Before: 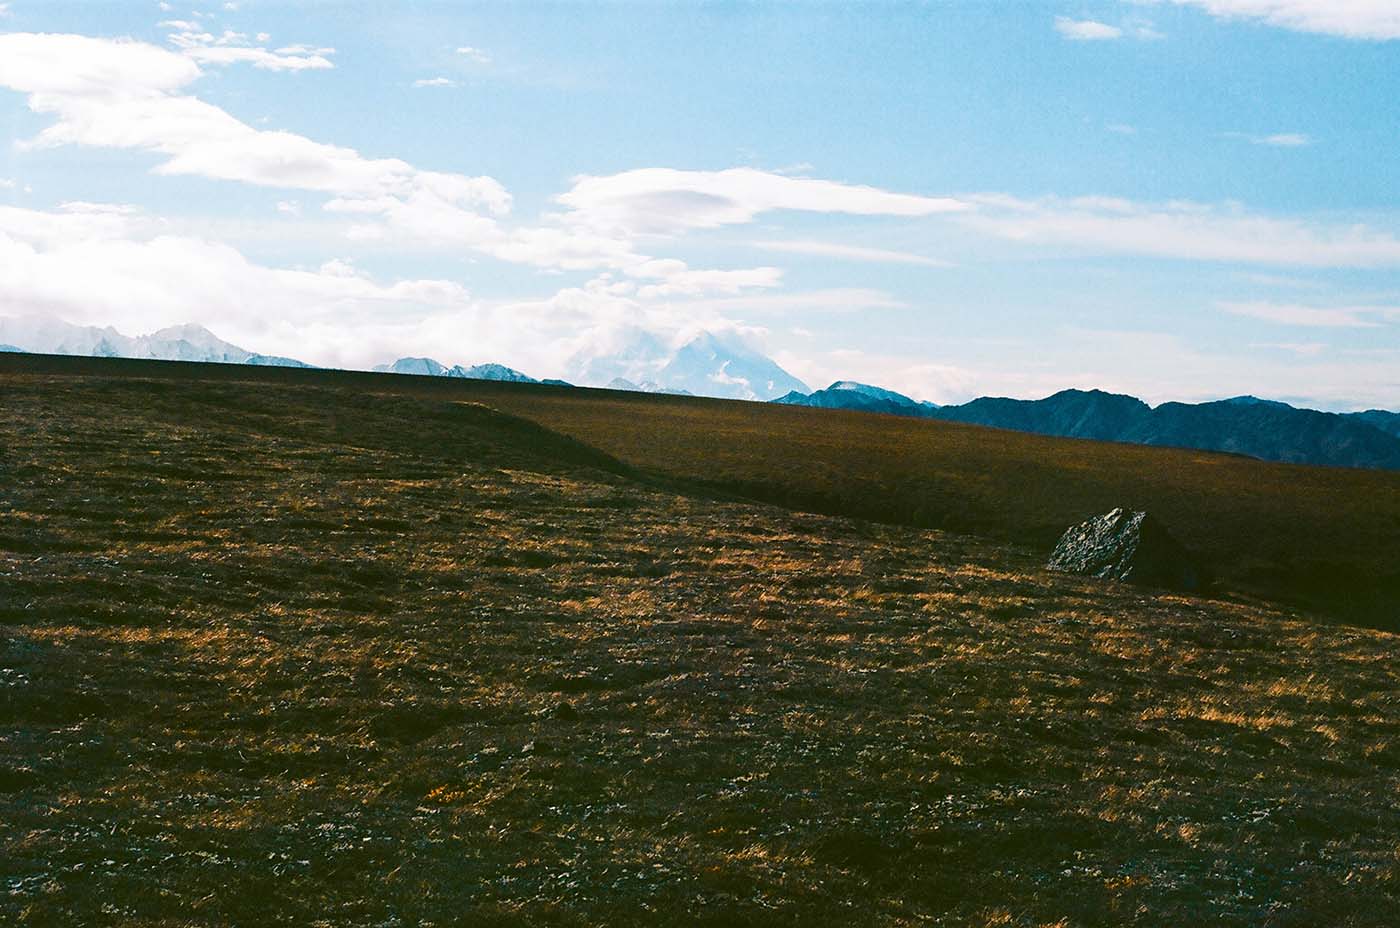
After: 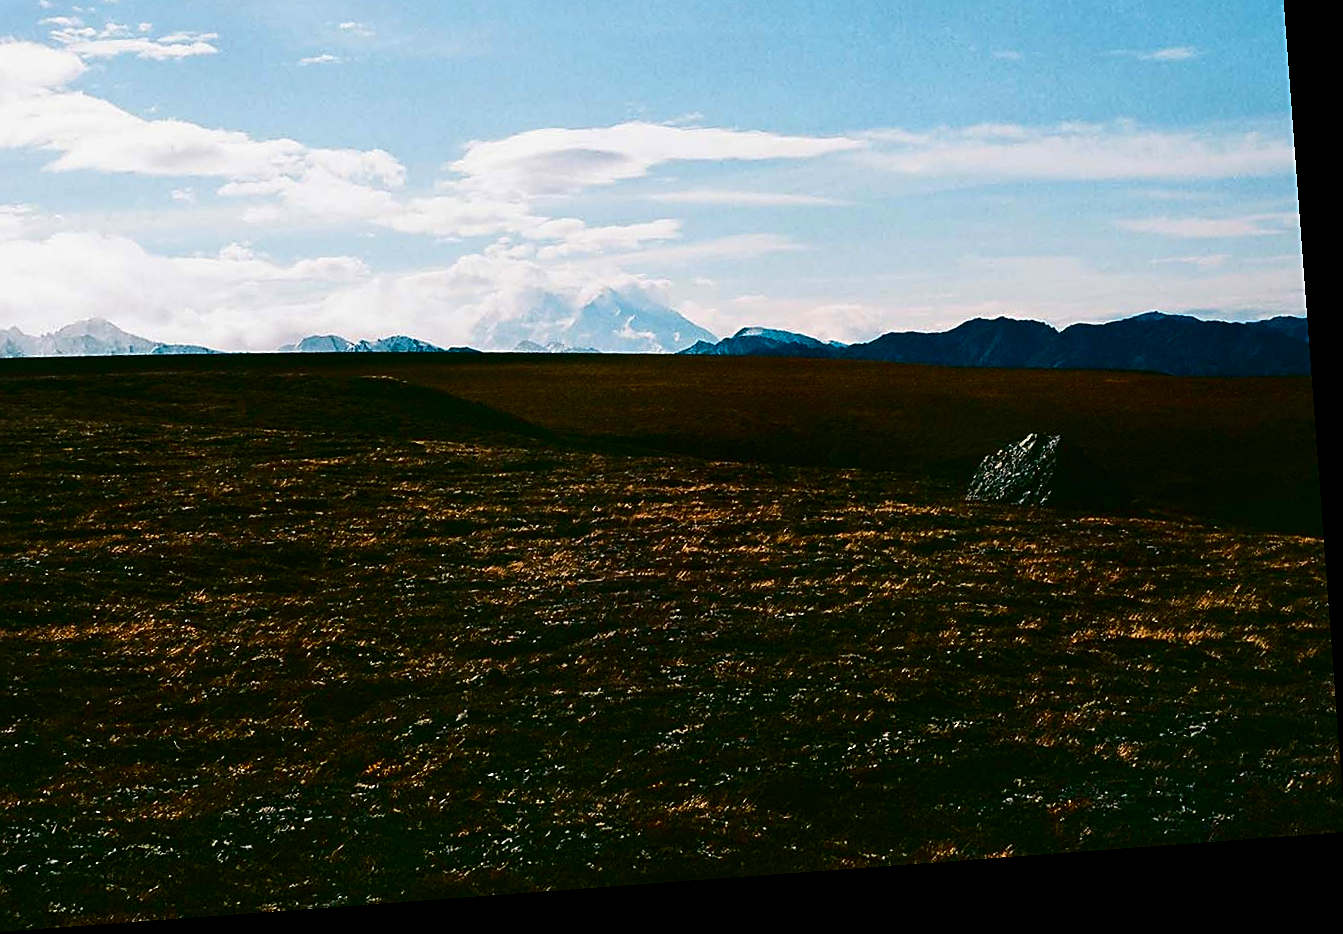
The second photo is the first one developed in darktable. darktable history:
rotate and perspective: rotation -4.25°, automatic cropping off
shadows and highlights: shadows -20, white point adjustment -2, highlights -35
sharpen: on, module defaults
crop and rotate: left 8.262%, top 9.226%
contrast brightness saturation: contrast 0.19, brightness -0.24, saturation 0.11
